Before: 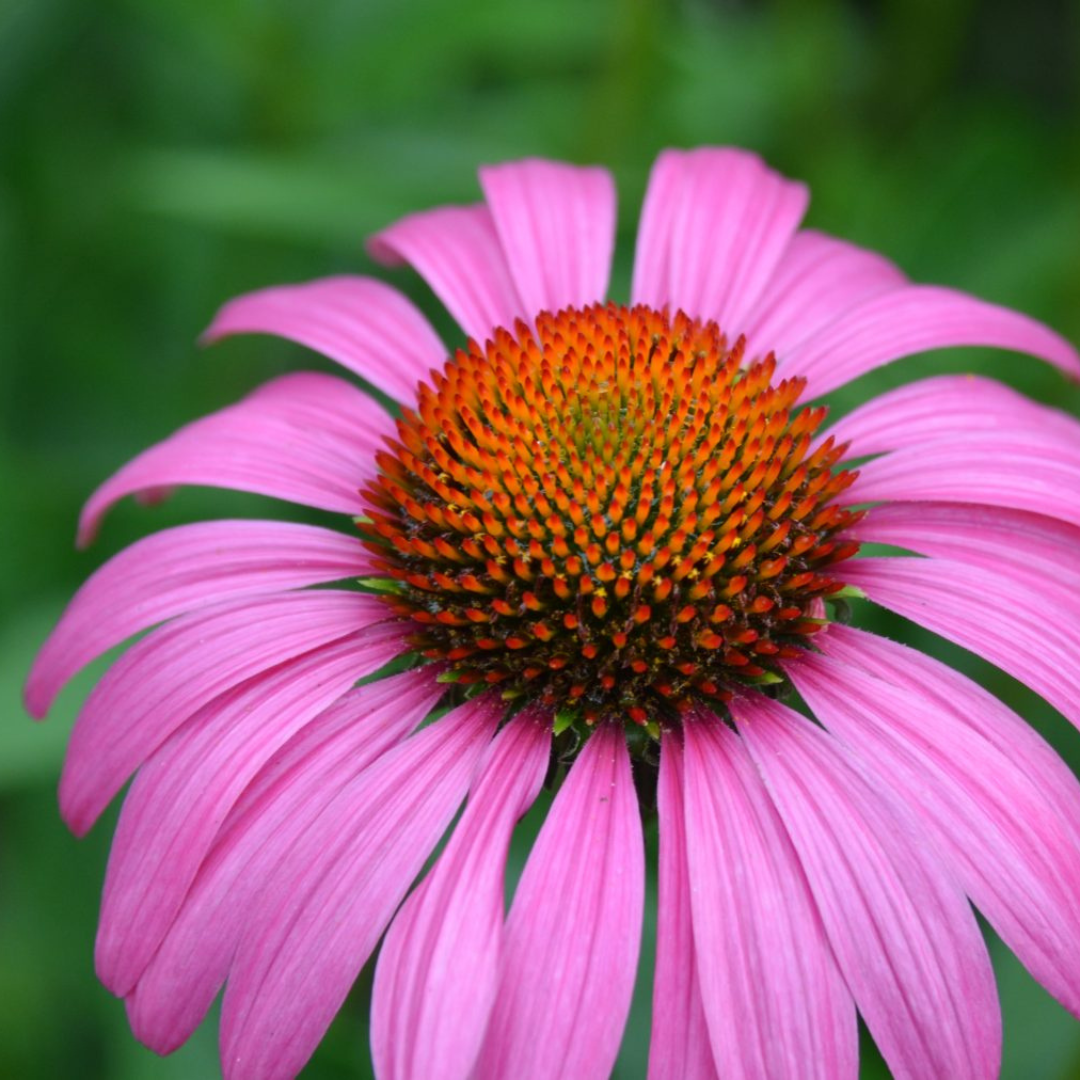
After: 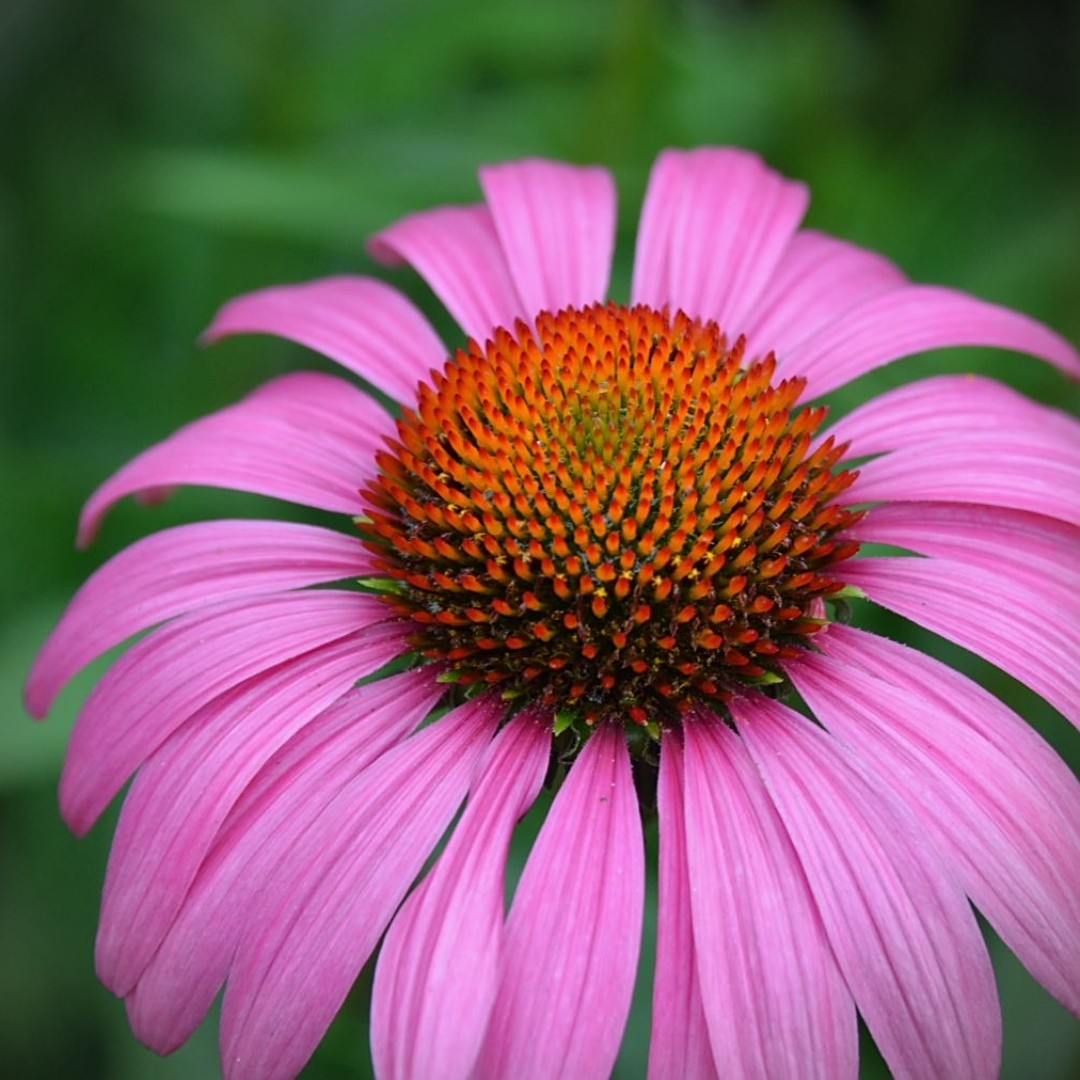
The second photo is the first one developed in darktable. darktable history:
vignetting: fall-off start 91.19%
exposure: exposure -0.116 EV, compensate exposure bias true, compensate highlight preservation false
sharpen: on, module defaults
